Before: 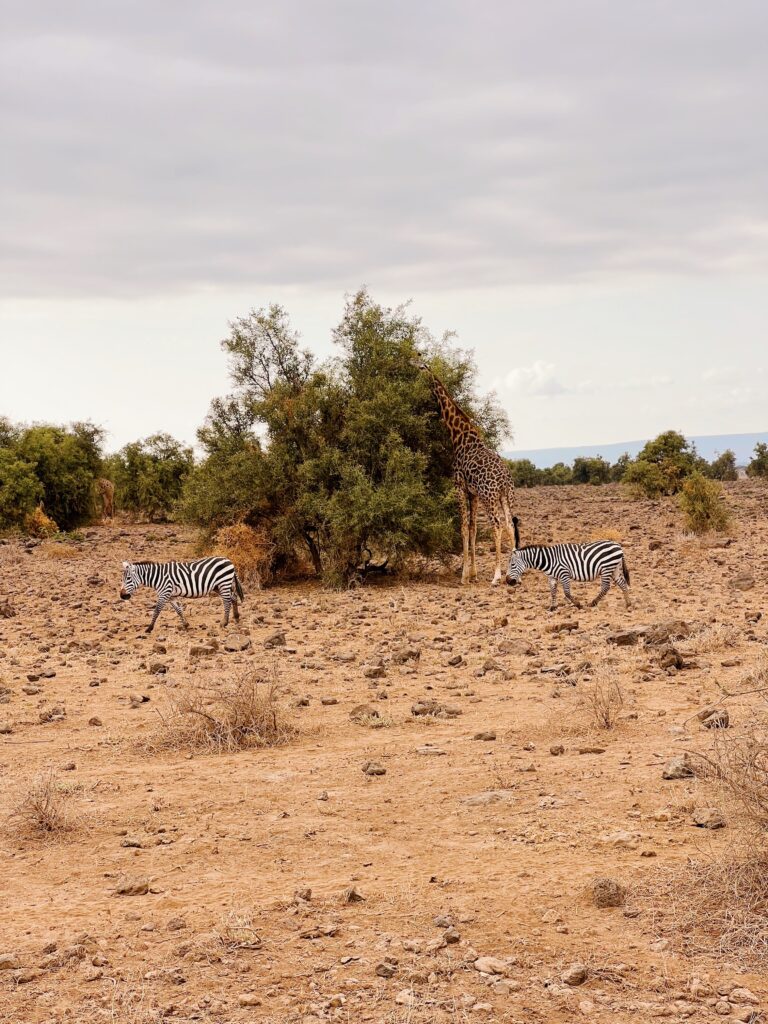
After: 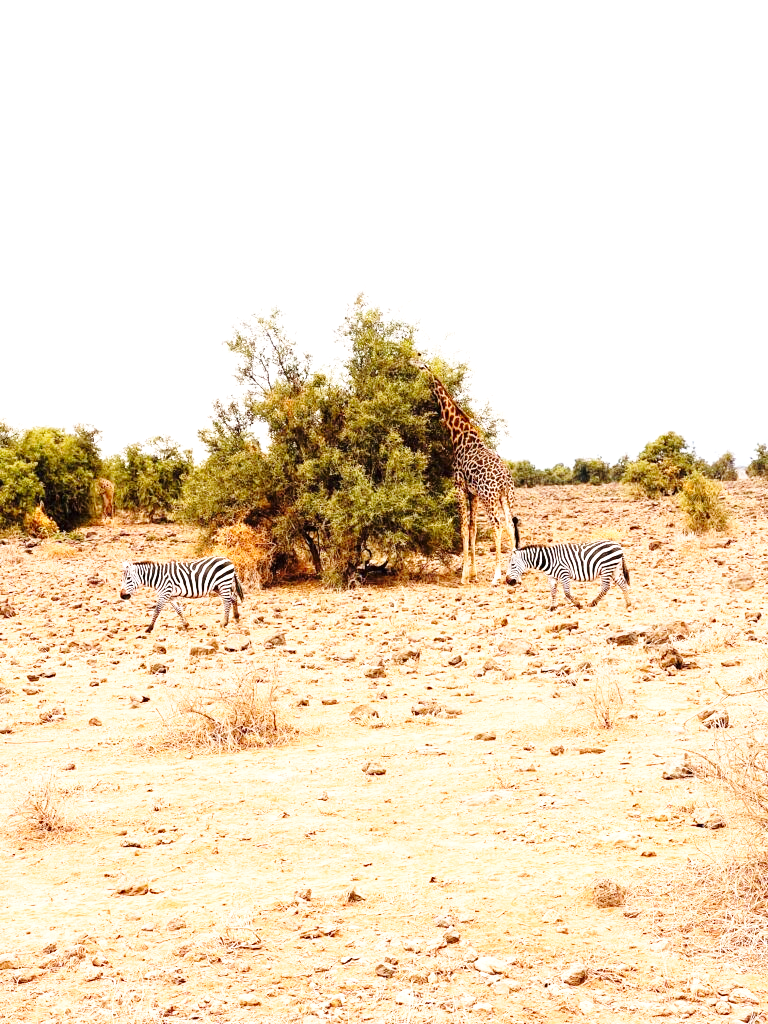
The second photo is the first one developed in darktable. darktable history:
exposure: exposure 0.921 EV, compensate highlight preservation false
base curve: curves: ch0 [(0, 0) (0.028, 0.03) (0.121, 0.232) (0.46, 0.748) (0.859, 0.968) (1, 1)], preserve colors none
